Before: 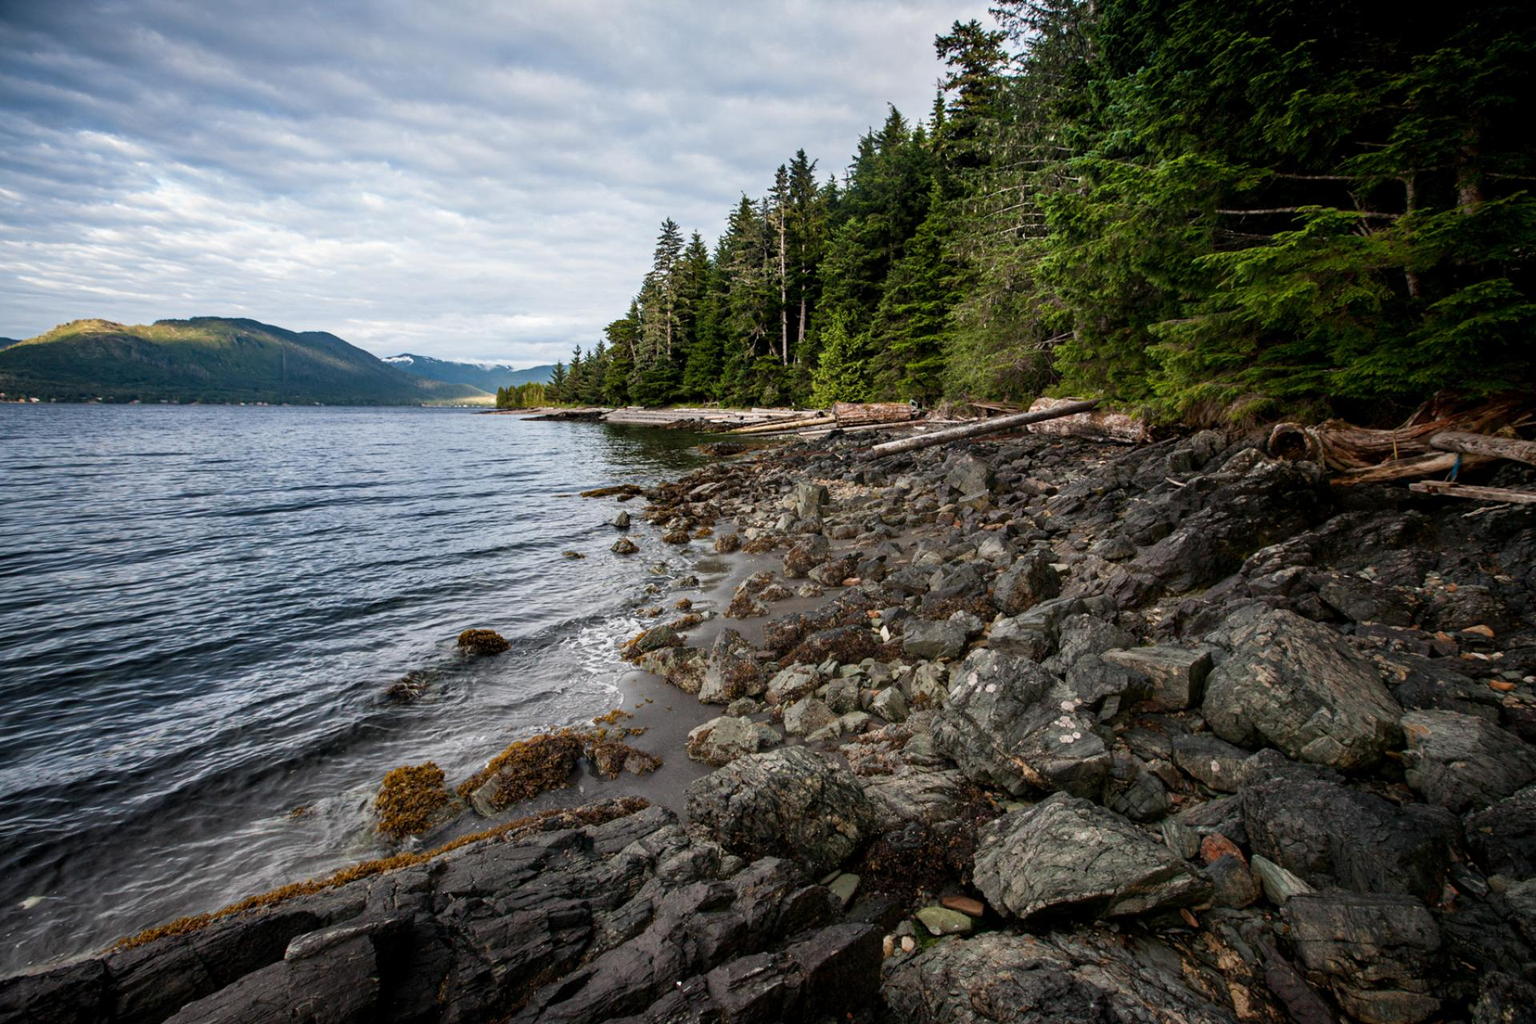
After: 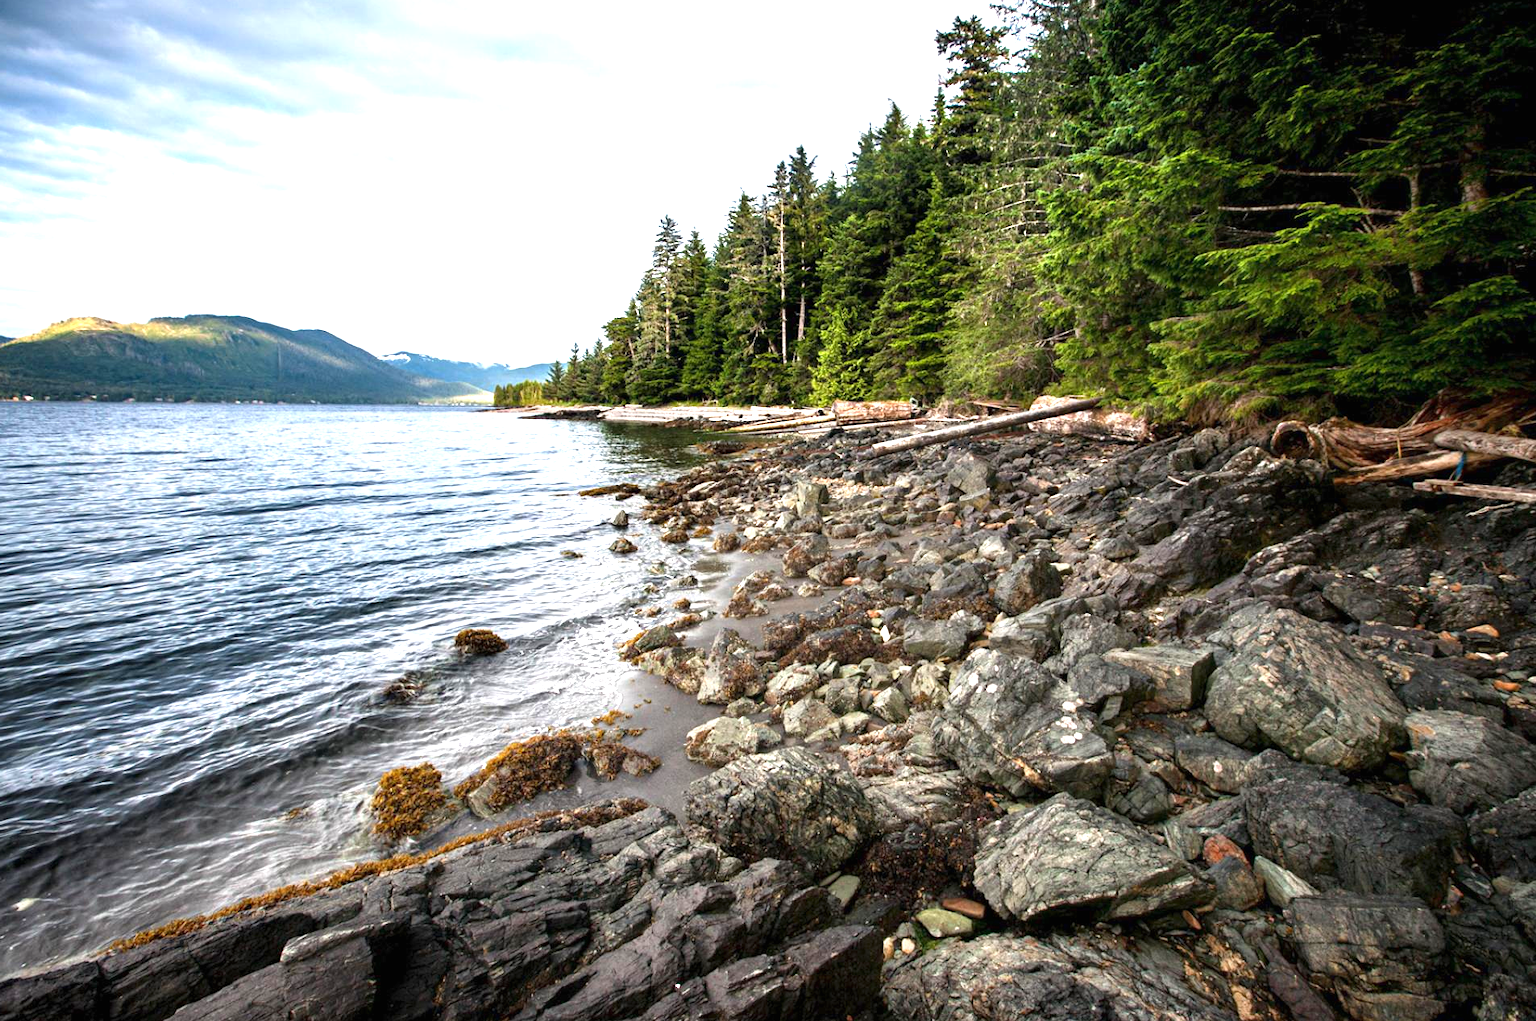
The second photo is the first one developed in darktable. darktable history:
crop: left 0.434%, top 0.485%, right 0.244%, bottom 0.386%
exposure: black level correction 0, exposure 1.379 EV, compensate exposure bias true, compensate highlight preservation false
